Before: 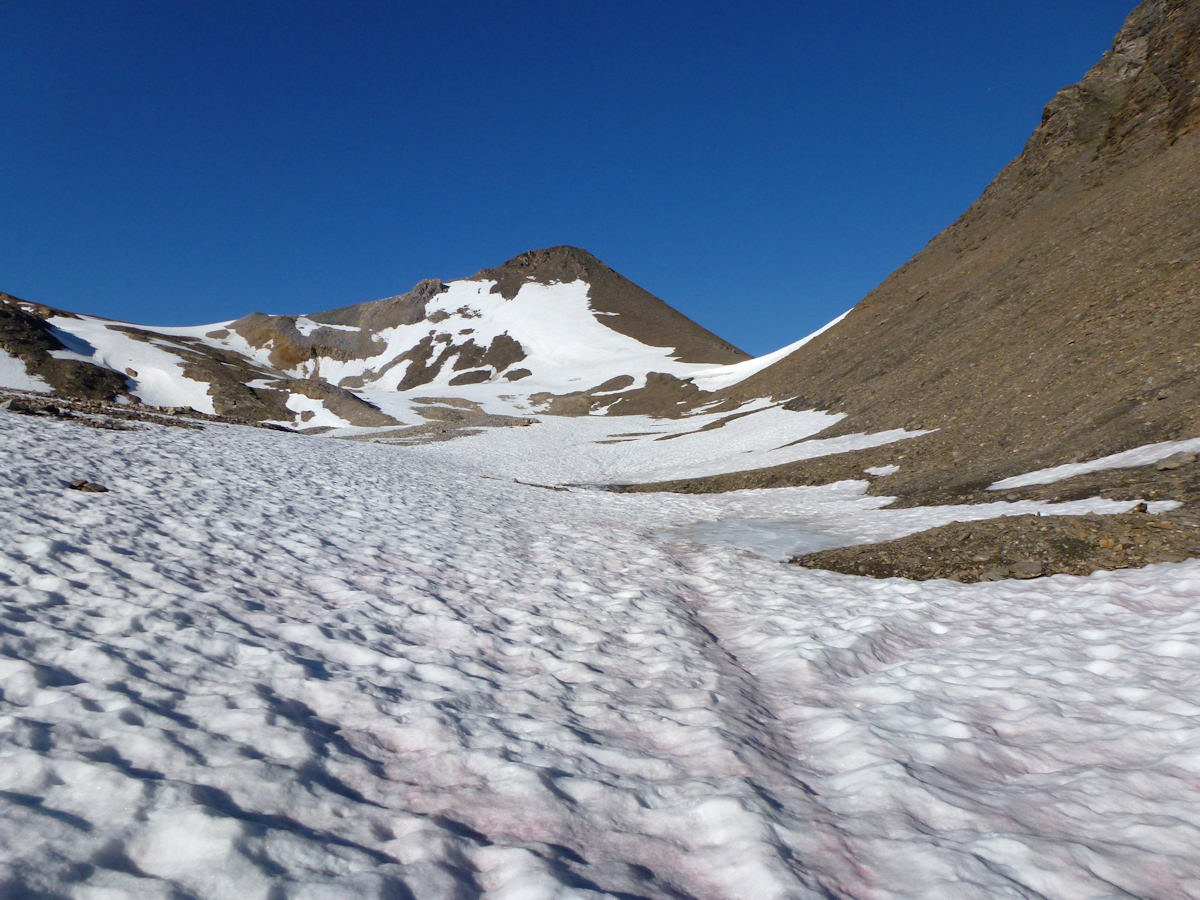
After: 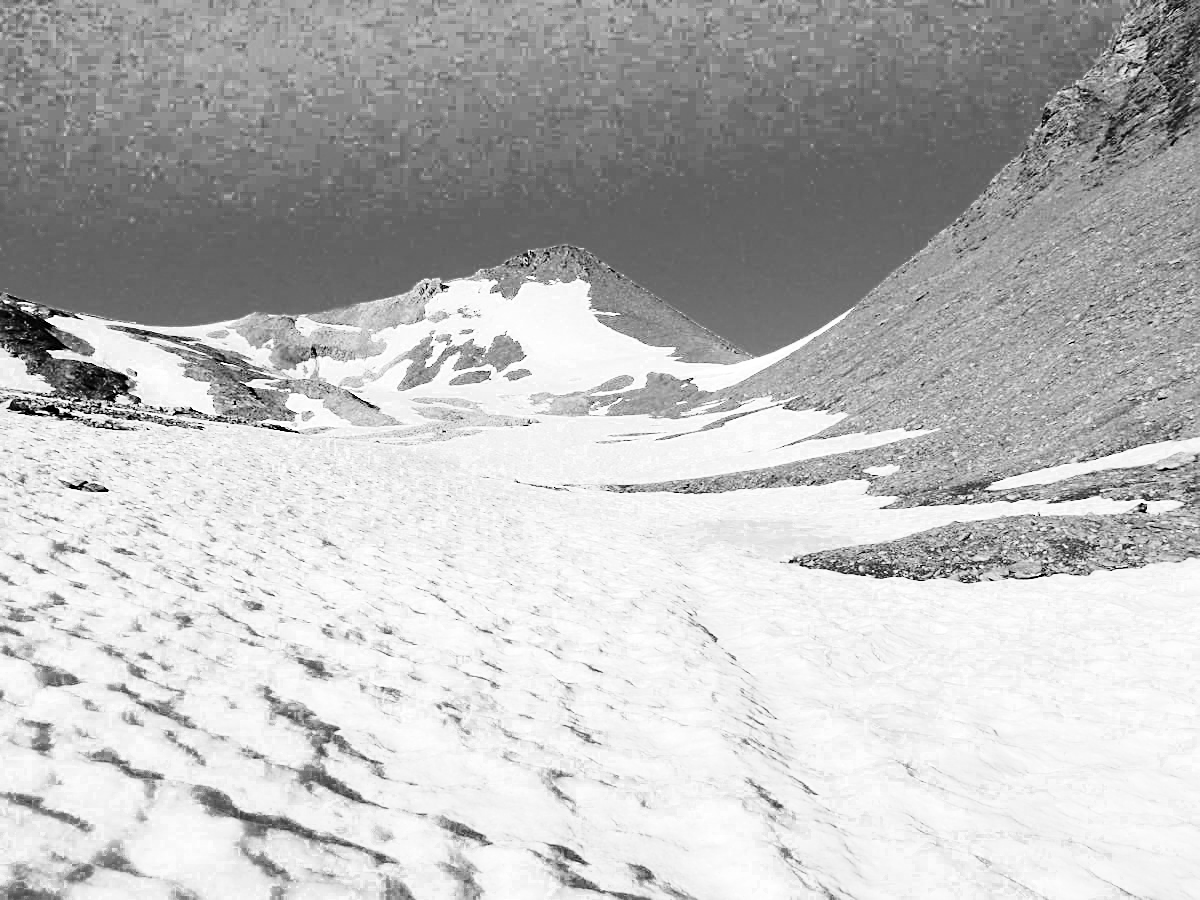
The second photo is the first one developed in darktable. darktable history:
sharpen: on, module defaults
color zones: curves: ch0 [(0.002, 0.589) (0.107, 0.484) (0.146, 0.249) (0.217, 0.352) (0.309, 0.525) (0.39, 0.404) (0.455, 0.169) (0.597, 0.055) (0.724, 0.212) (0.775, 0.691) (0.869, 0.571) (1, 0.587)]; ch1 [(0, 0) (0.143, 0) (0.286, 0) (0.429, 0) (0.571, 0) (0.714, 0) (0.857, 0)]
tone equalizer: -7 EV 0.141 EV, -6 EV 0.568 EV, -5 EV 1.13 EV, -4 EV 1.31 EV, -3 EV 1.18 EV, -2 EV 0.6 EV, -1 EV 0.145 EV, edges refinement/feathering 500, mask exposure compensation -1.57 EV, preserve details no
base curve: curves: ch0 [(0, 0) (0.028, 0.03) (0.121, 0.232) (0.46, 0.748) (0.859, 0.968) (1, 1)], preserve colors none
